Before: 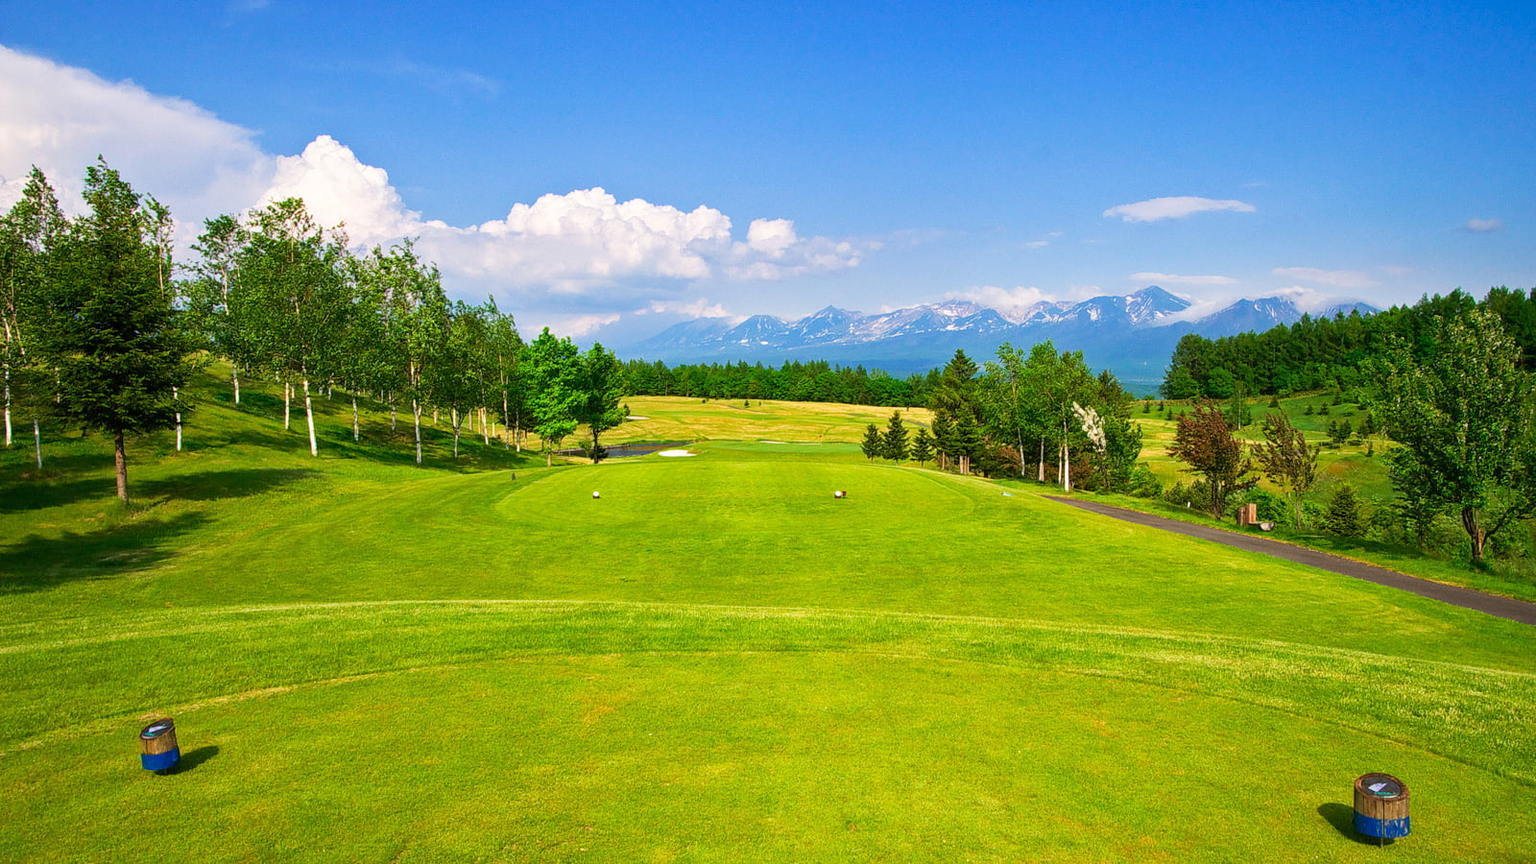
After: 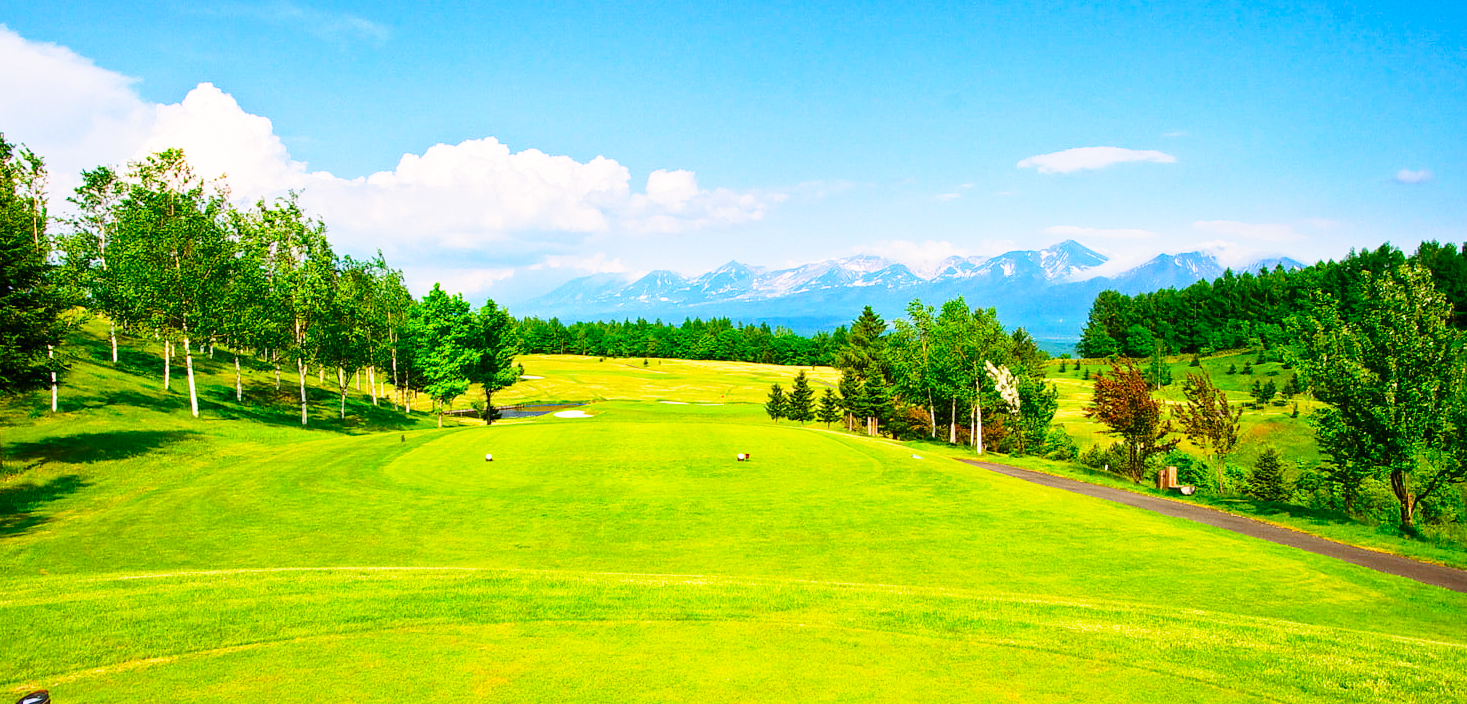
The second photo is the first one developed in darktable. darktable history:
contrast brightness saturation: contrast 0.092, saturation 0.27
crop: left 8.263%, top 6.532%, bottom 15.214%
base curve: curves: ch0 [(0, 0) (0.028, 0.03) (0.121, 0.232) (0.46, 0.748) (0.859, 0.968) (1, 1)], preserve colors none
